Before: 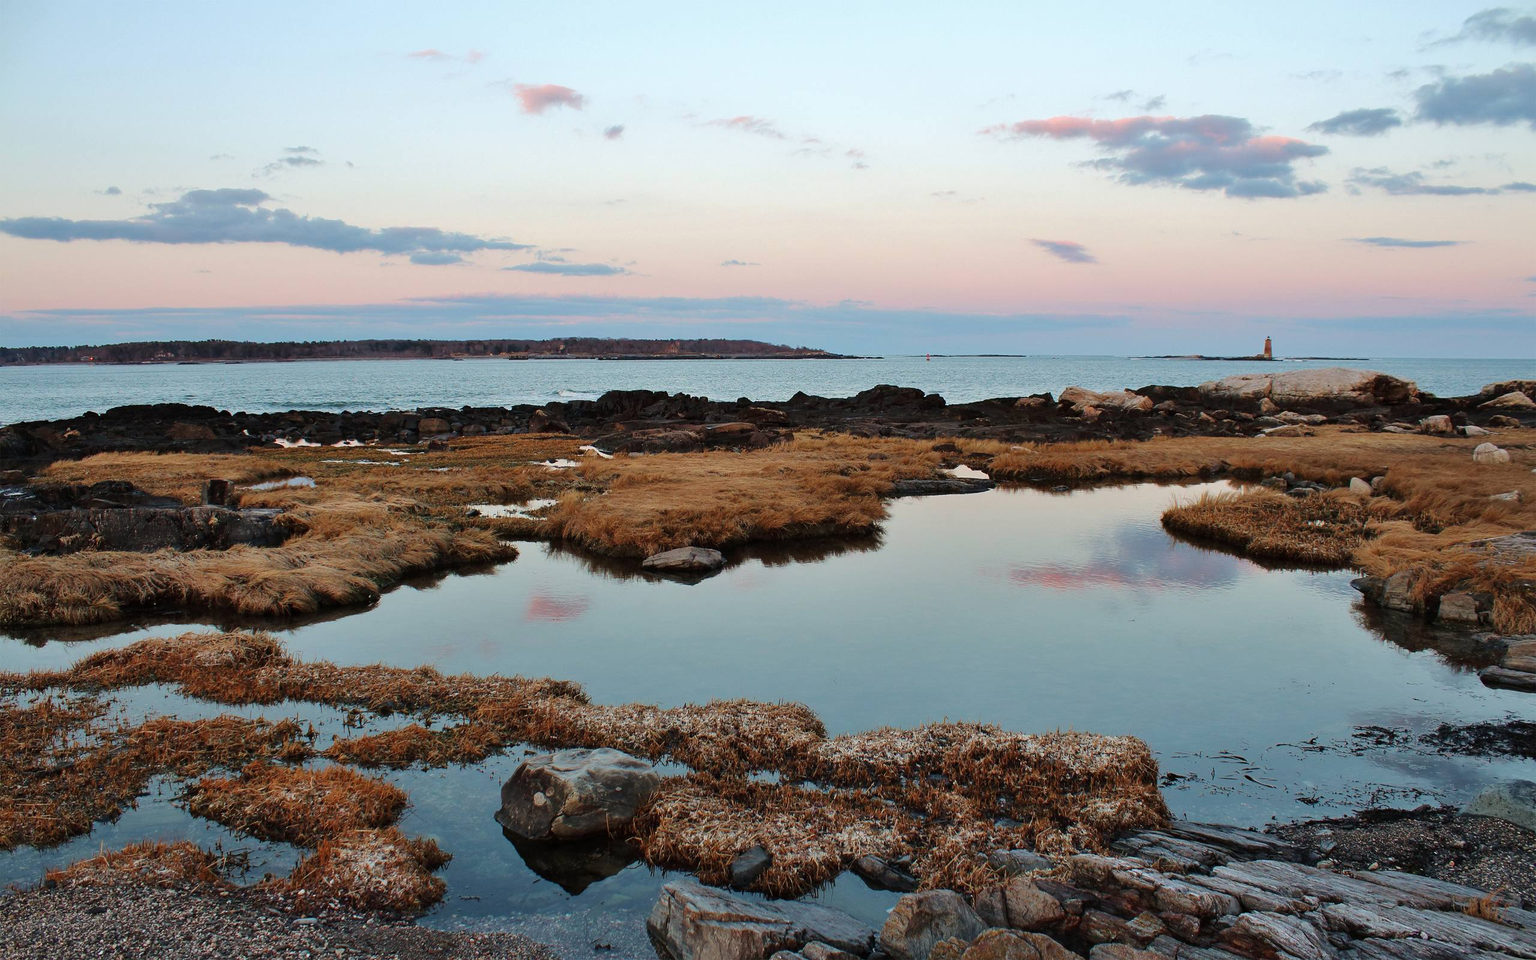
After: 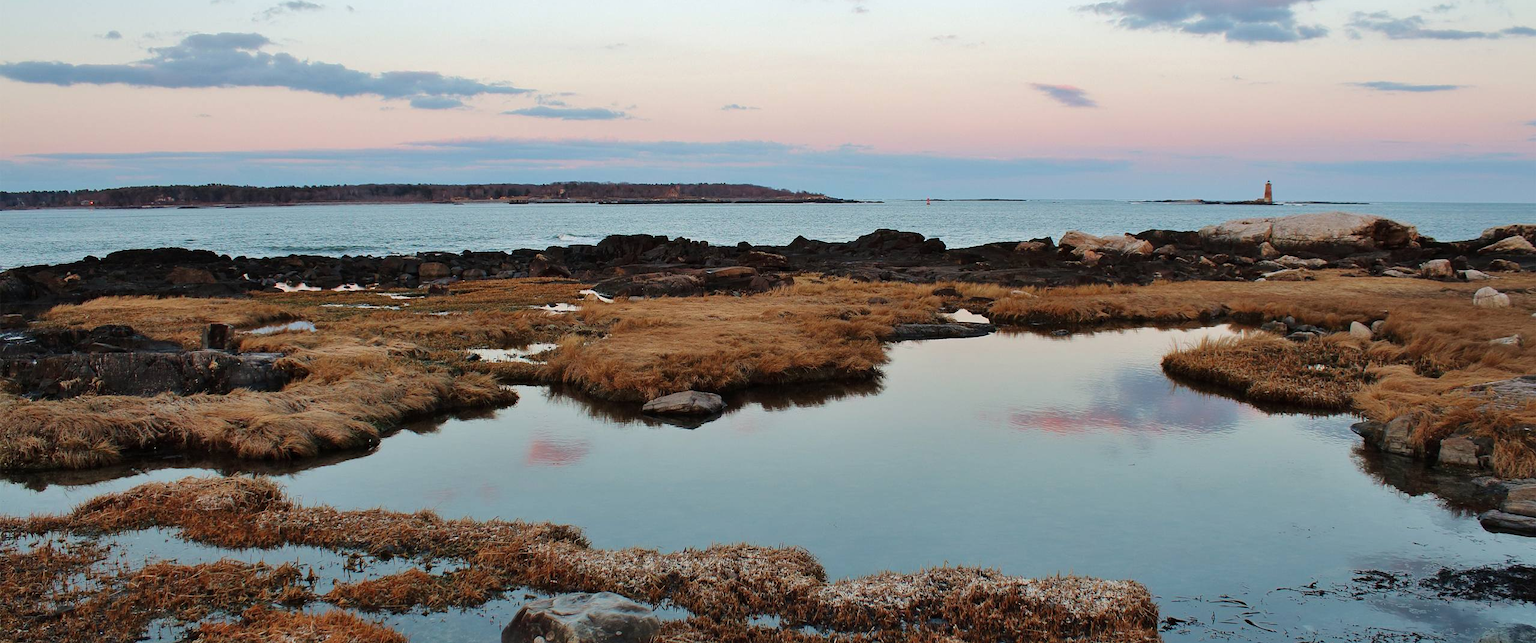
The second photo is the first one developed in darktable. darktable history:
crop: top 16.252%, bottom 16.678%
